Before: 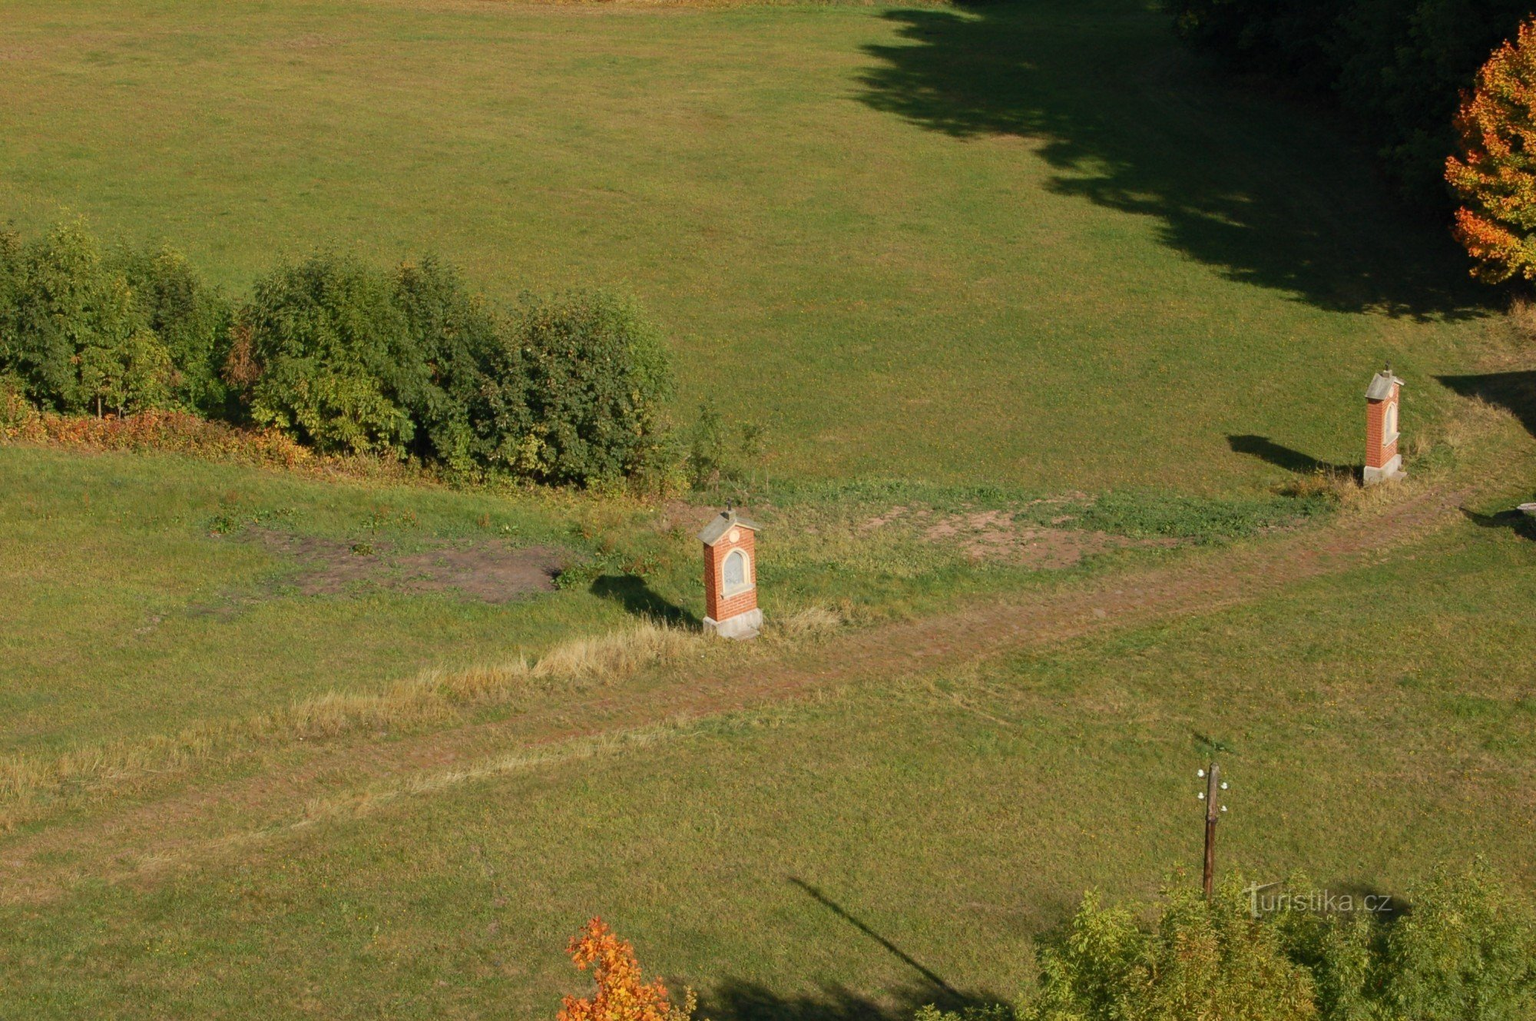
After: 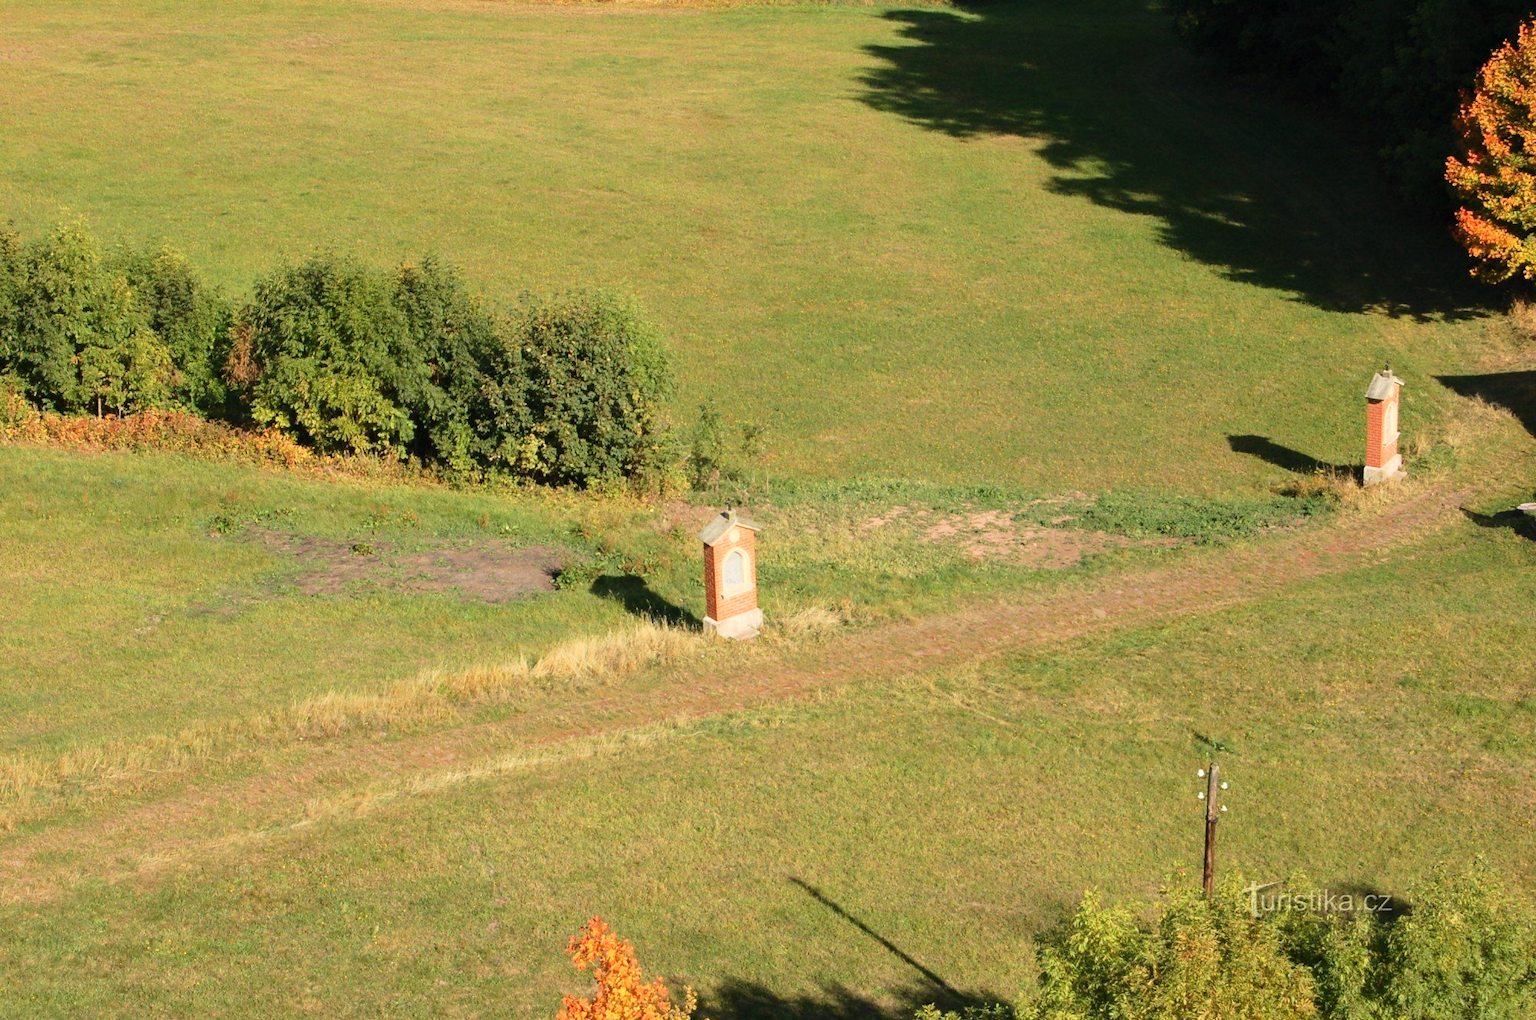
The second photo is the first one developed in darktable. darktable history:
base curve: curves: ch0 [(0, 0) (0.028, 0.03) (0.121, 0.232) (0.46, 0.748) (0.859, 0.968) (1, 1)]
color balance: output saturation 98.5%
white balance: red 1.009, blue 0.985
